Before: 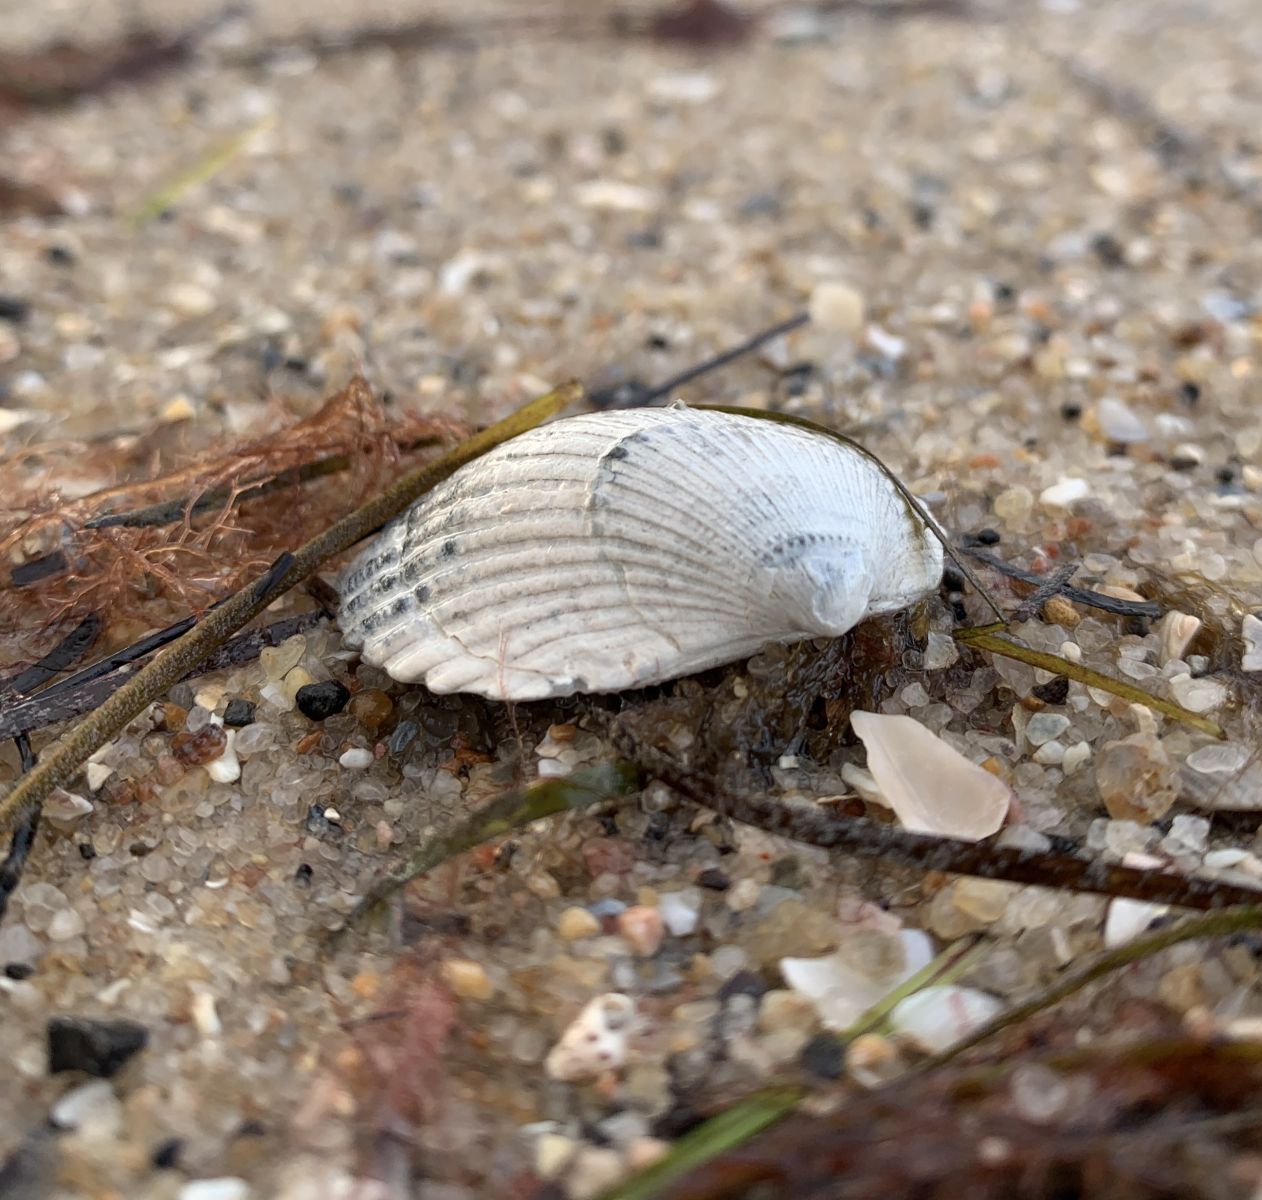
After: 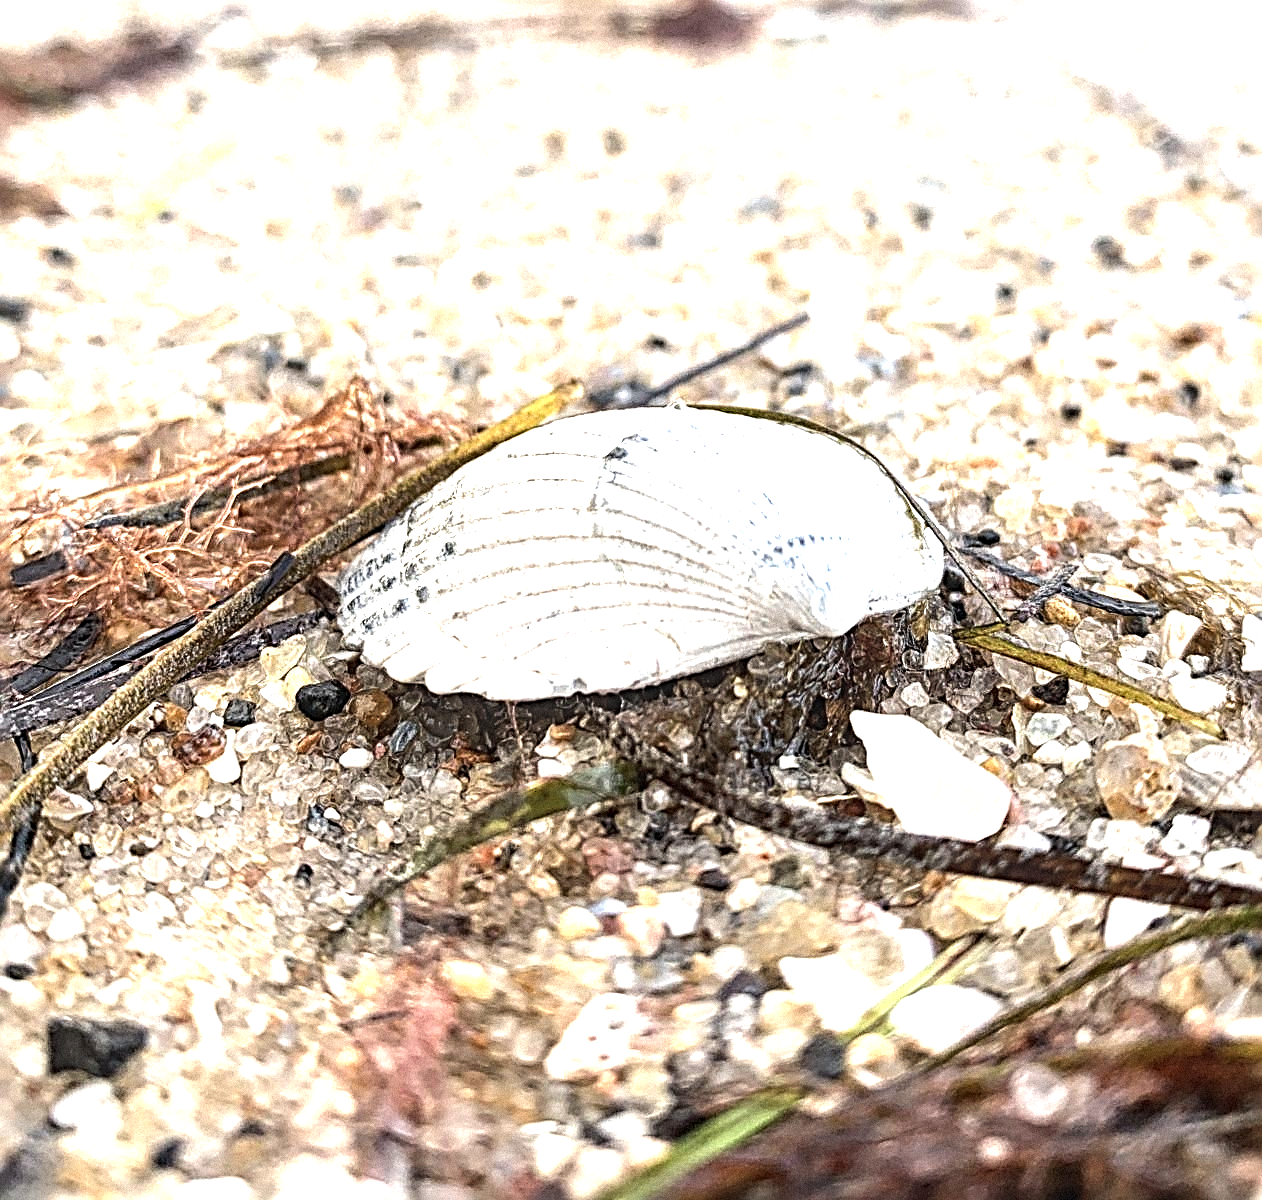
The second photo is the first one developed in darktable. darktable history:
exposure: black level correction -0.002, exposure 1.115 EV, compensate highlight preservation false
grain: mid-tones bias 0%
tone equalizer: -8 EV -0.75 EV, -7 EV -0.7 EV, -6 EV -0.6 EV, -5 EV -0.4 EV, -3 EV 0.4 EV, -2 EV 0.6 EV, -1 EV 0.7 EV, +0 EV 0.75 EV, edges refinement/feathering 500, mask exposure compensation -1.57 EV, preserve details no
local contrast: on, module defaults
sharpen: radius 3.69, amount 0.928
